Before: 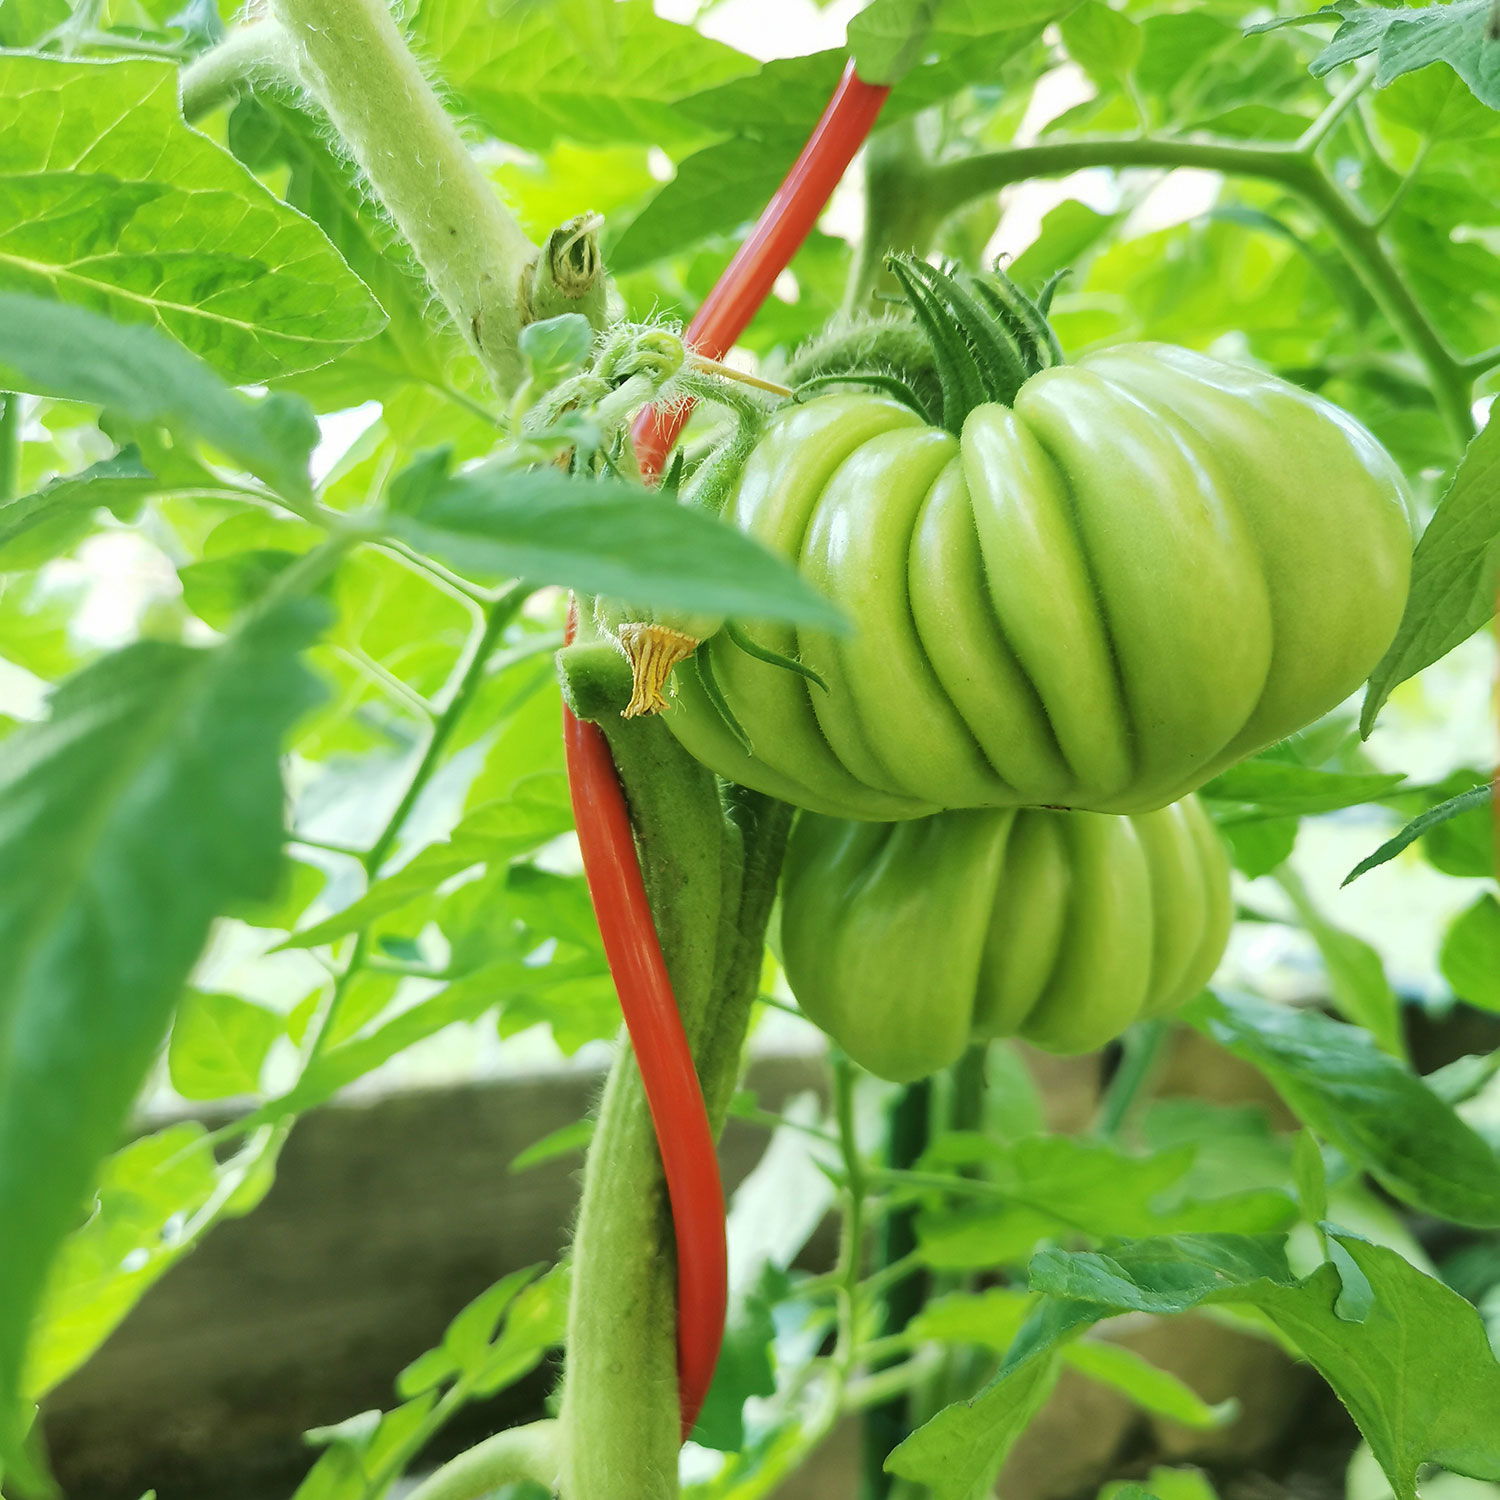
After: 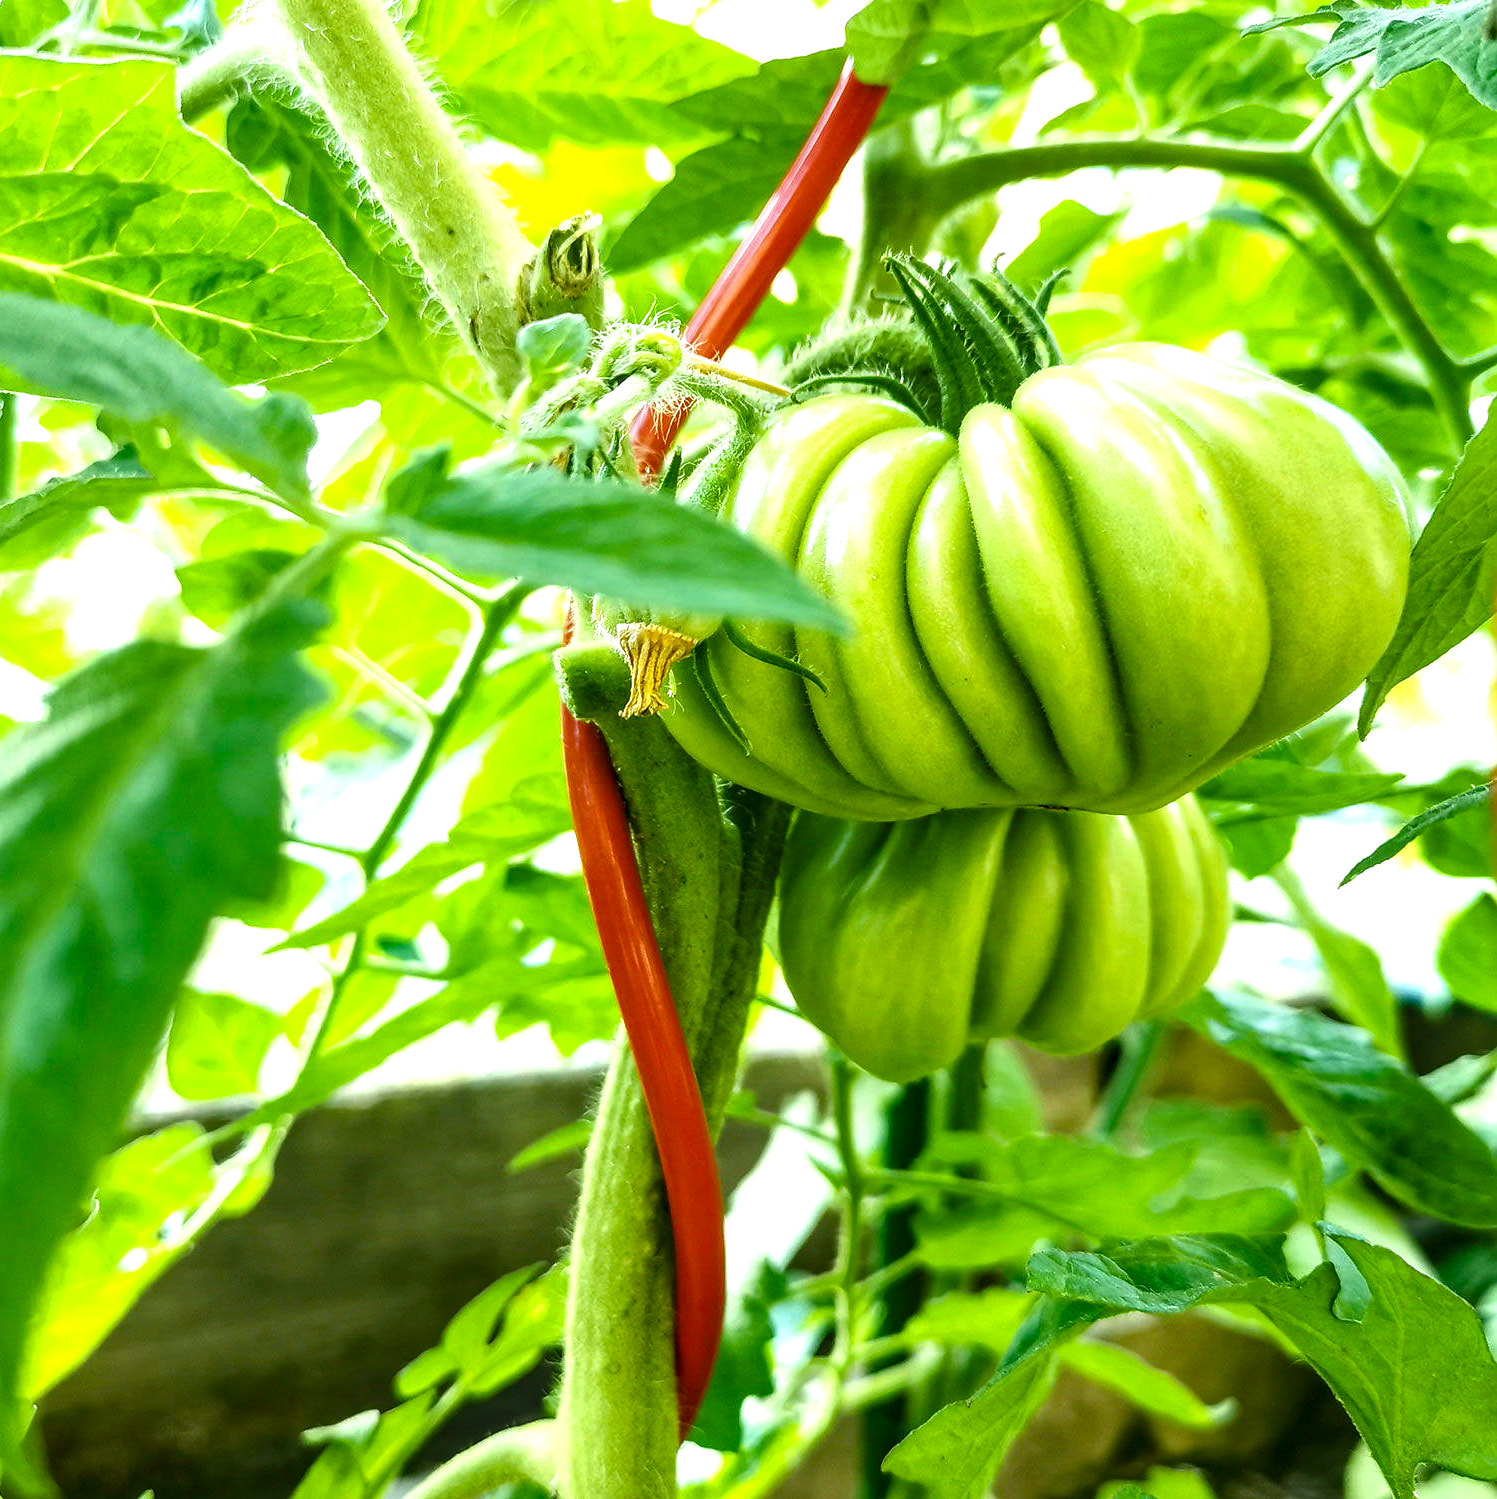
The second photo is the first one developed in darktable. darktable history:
crop and rotate: left 0.17%, bottom 0.013%
color balance rgb: perceptual saturation grading › global saturation 25.814%, perceptual saturation grading › highlights -28.023%, perceptual saturation grading › shadows 34.307%, perceptual brilliance grading › global brilliance 20.164%, perceptual brilliance grading › shadows -39.434%, contrast 5.102%
local contrast: detail 130%
haze removal: adaptive false
